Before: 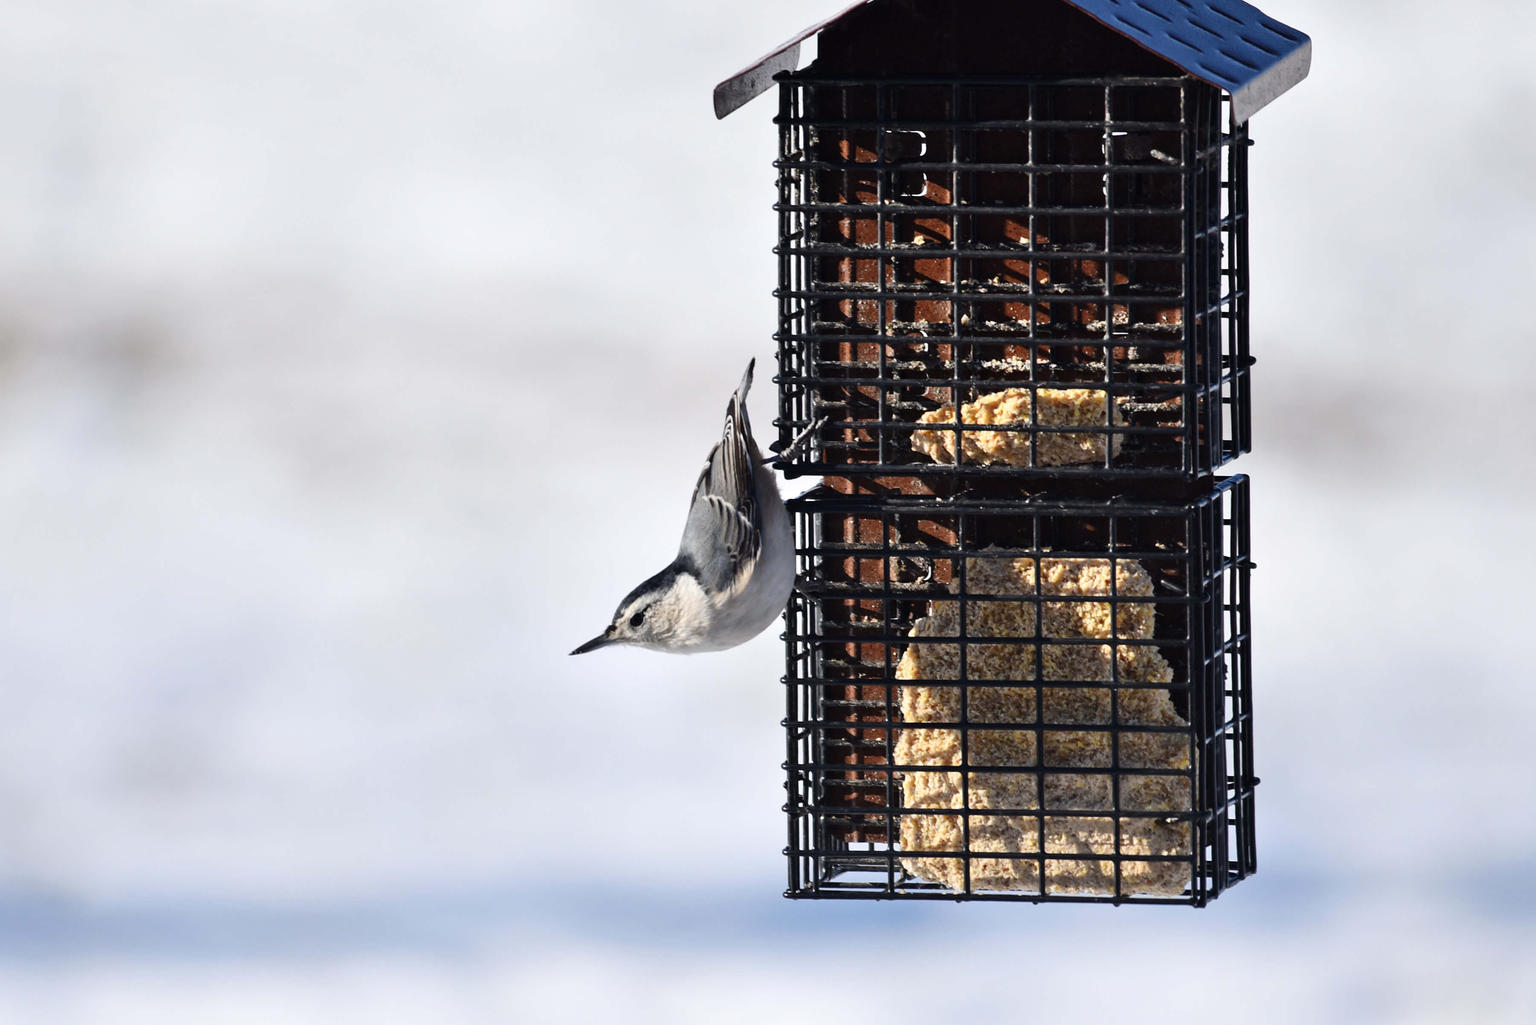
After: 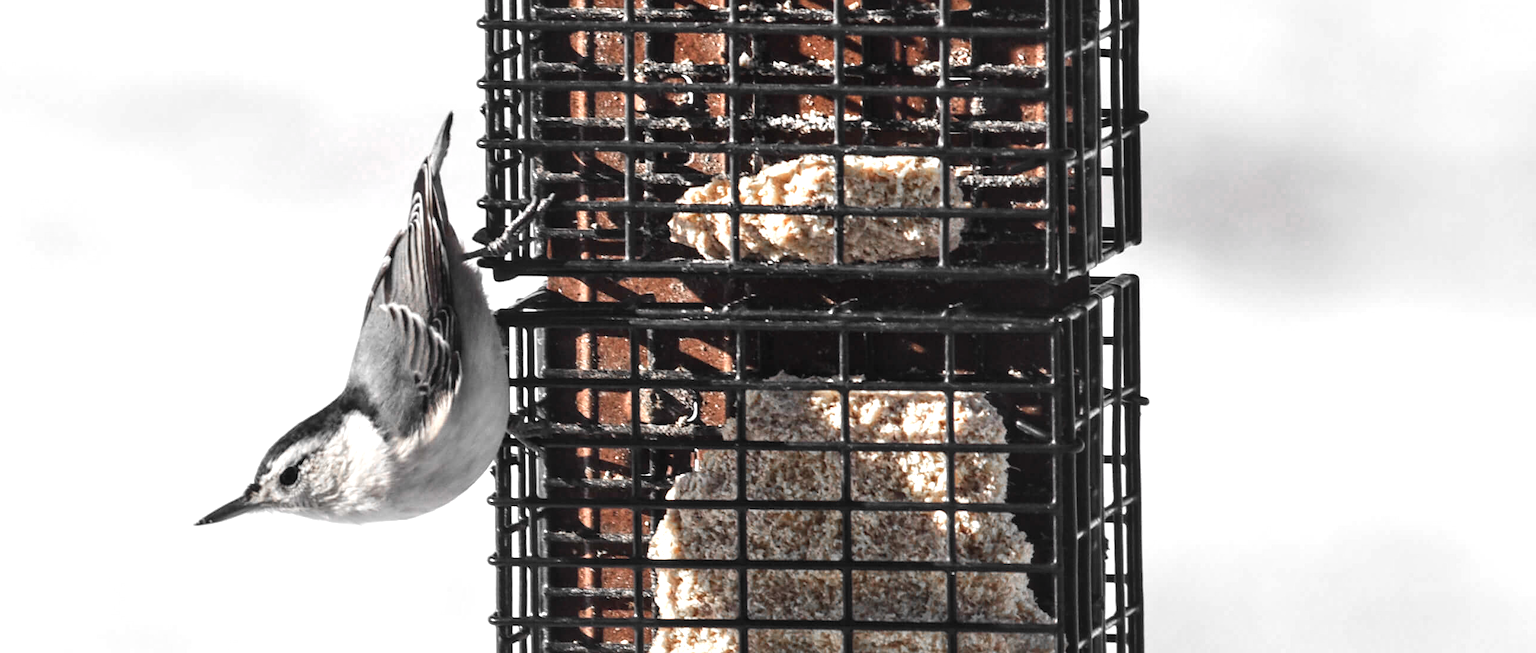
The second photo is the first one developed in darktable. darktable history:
local contrast: on, module defaults
exposure: black level correction 0, exposure 0.5 EV, compensate highlight preservation false
color zones: curves: ch0 [(0, 0.65) (0.096, 0.644) (0.221, 0.539) (0.429, 0.5) (0.571, 0.5) (0.714, 0.5) (0.857, 0.5) (1, 0.65)]; ch1 [(0, 0.5) (0.143, 0.5) (0.257, -0.002) (0.429, 0.04) (0.571, -0.001) (0.714, -0.015) (0.857, 0.024) (1, 0.5)]
crop and rotate: left 27.938%, top 27.046%, bottom 27.046%
contrast brightness saturation: saturation -0.05
